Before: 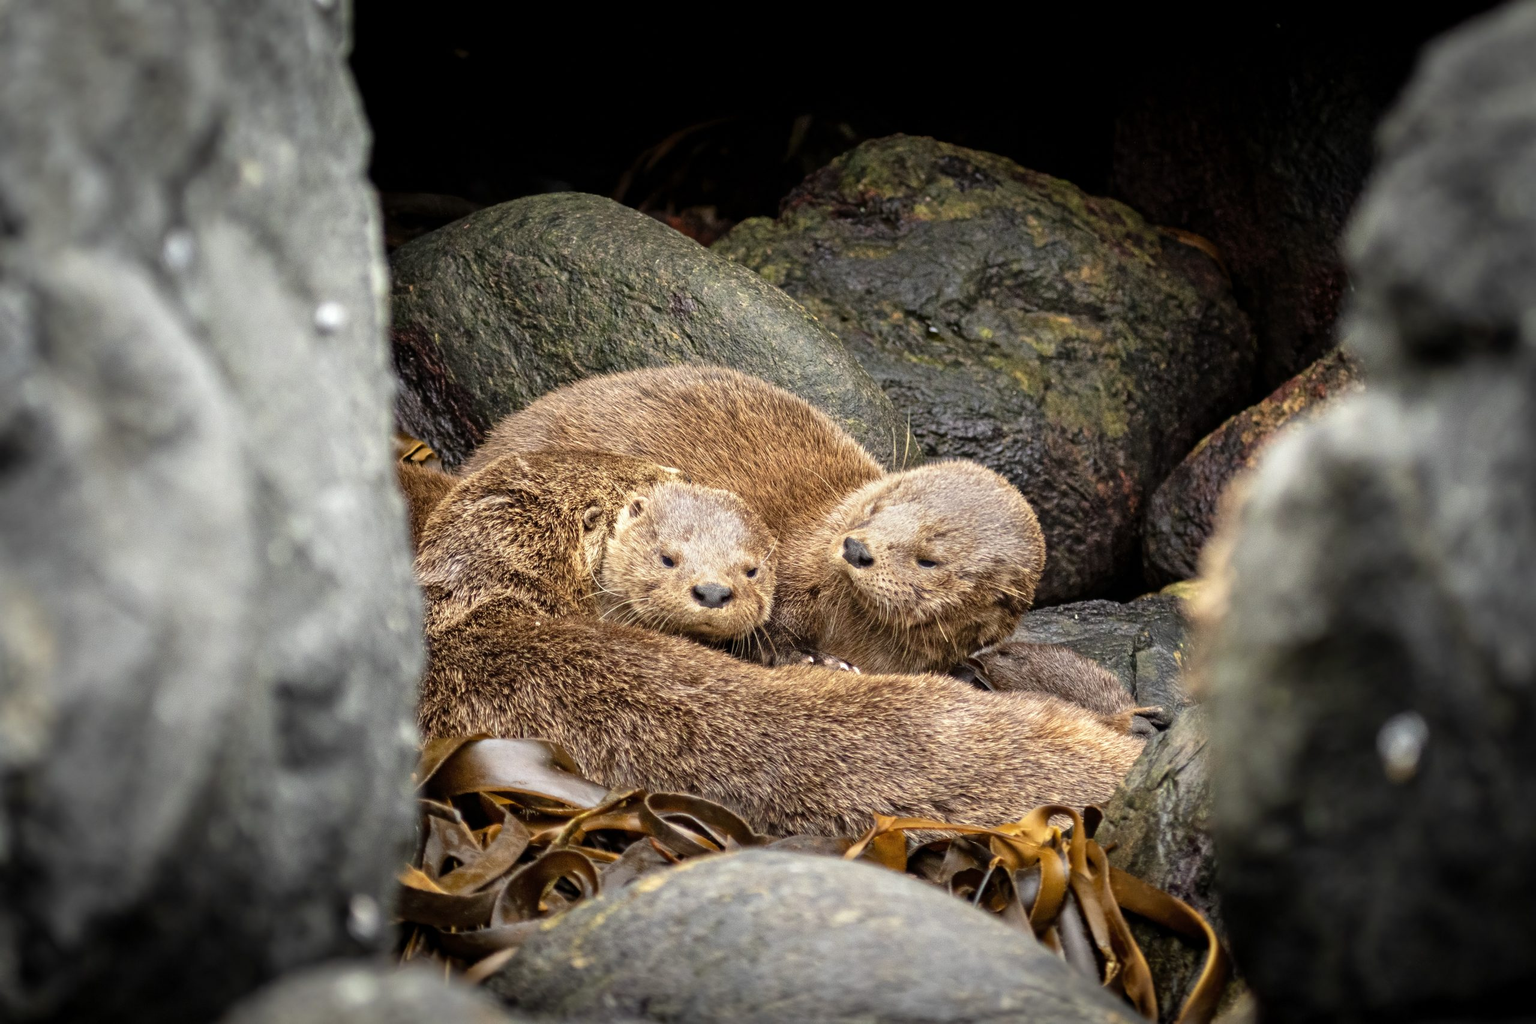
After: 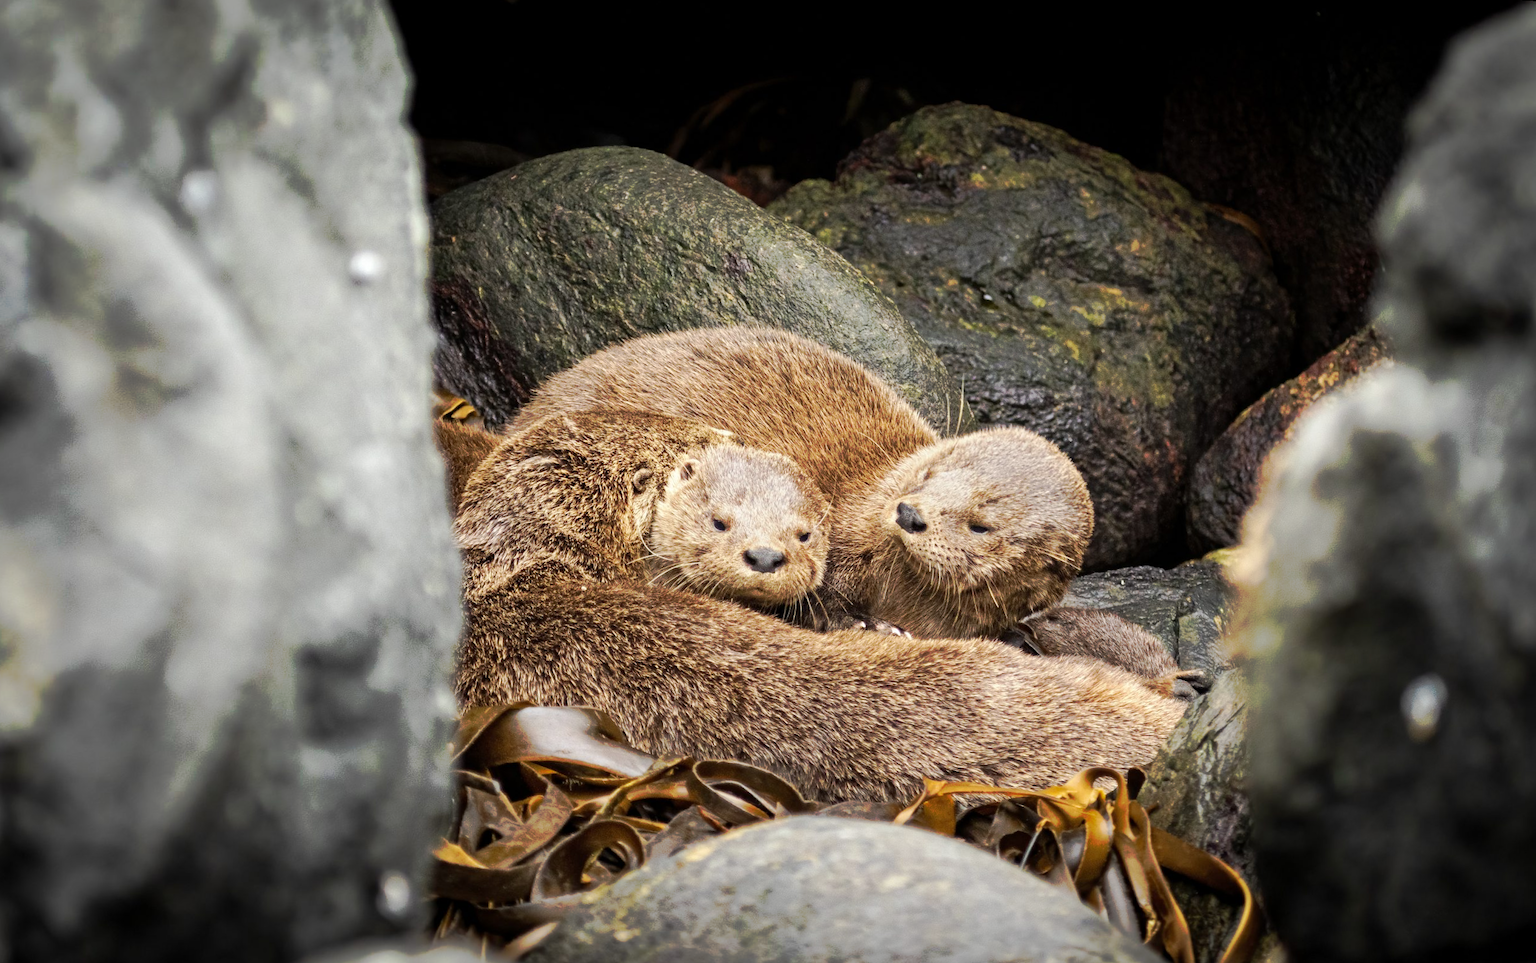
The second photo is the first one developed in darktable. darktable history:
tone curve: curves: ch0 [(0, 0) (0.003, 0.003) (0.011, 0.011) (0.025, 0.024) (0.044, 0.044) (0.069, 0.068) (0.1, 0.098) (0.136, 0.133) (0.177, 0.174) (0.224, 0.22) (0.277, 0.272) (0.335, 0.329) (0.399, 0.392) (0.468, 0.46) (0.543, 0.607) (0.623, 0.676) (0.709, 0.75) (0.801, 0.828) (0.898, 0.912) (1, 1)], preserve colors none
rotate and perspective: rotation 0.679°, lens shift (horizontal) 0.136, crop left 0.009, crop right 0.991, crop top 0.078, crop bottom 0.95
